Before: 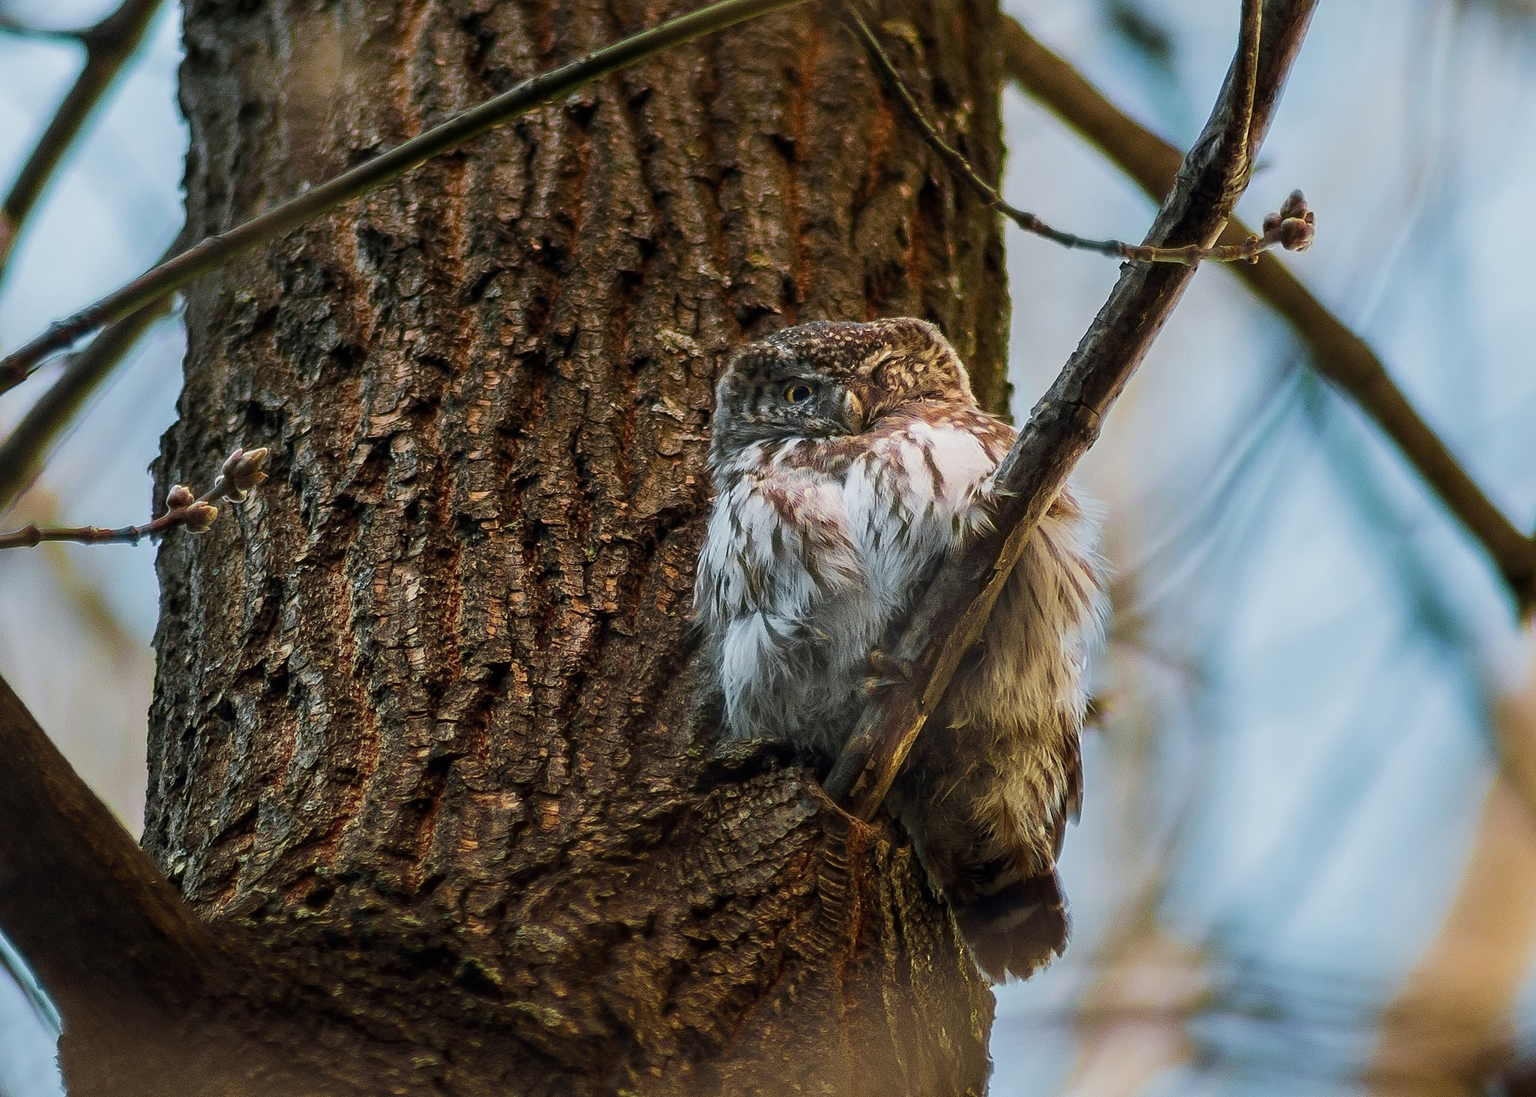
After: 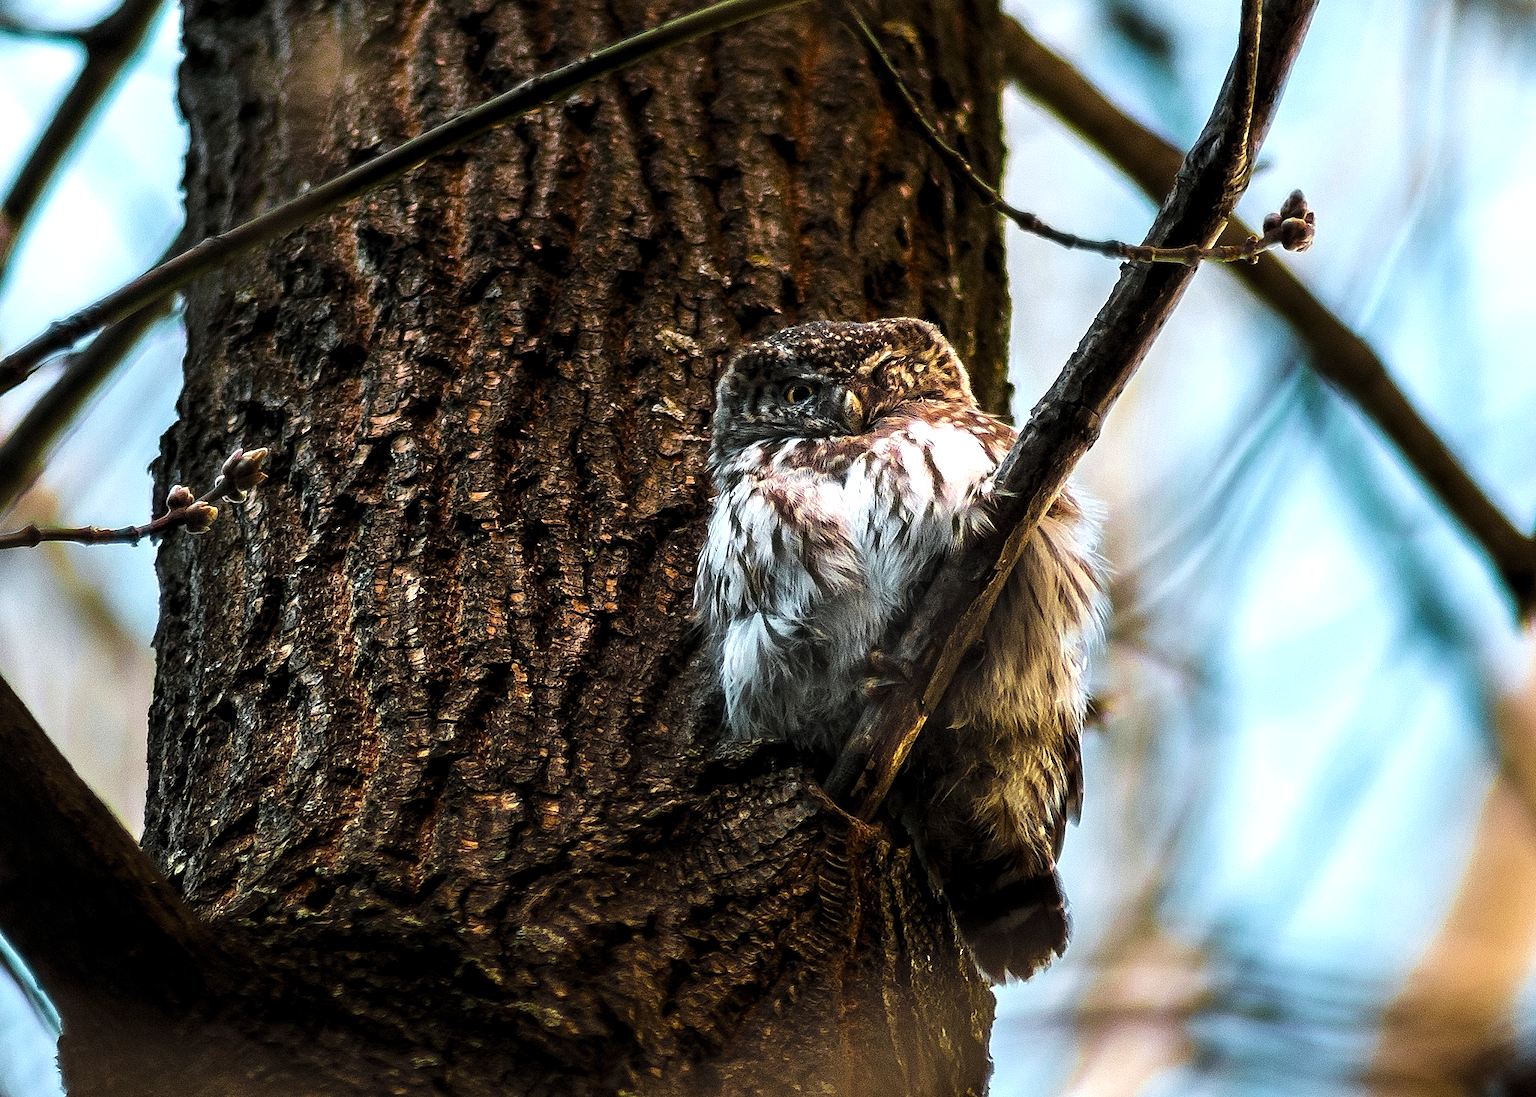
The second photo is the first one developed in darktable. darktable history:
levels: white 99.92%, levels [0.044, 0.475, 0.791]
